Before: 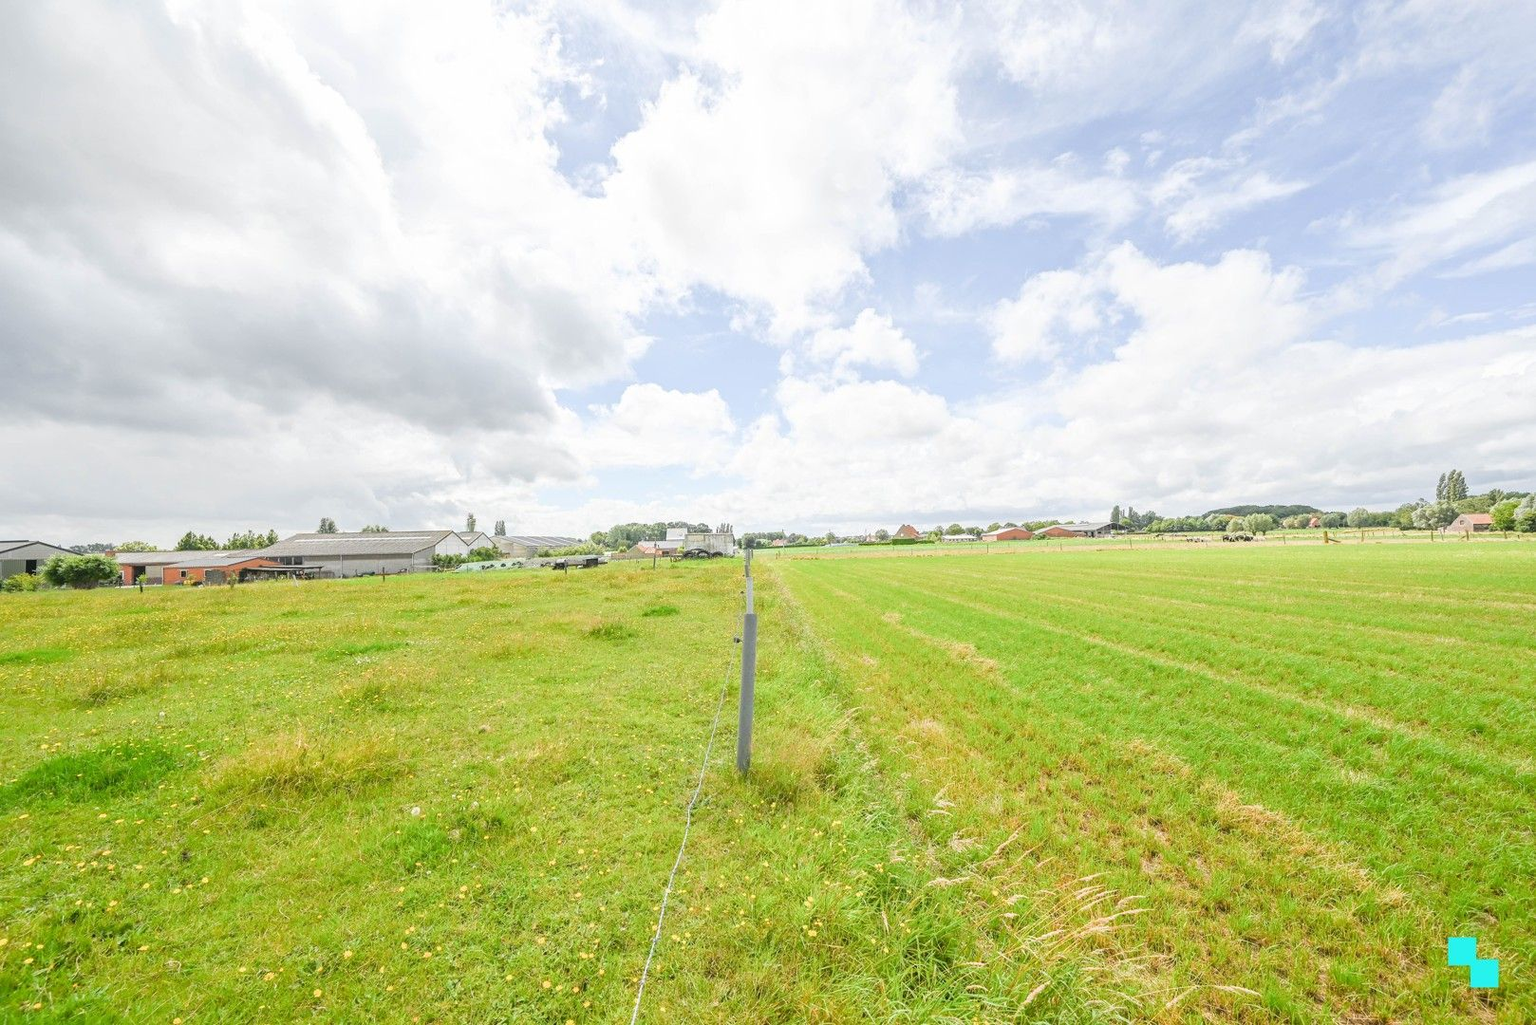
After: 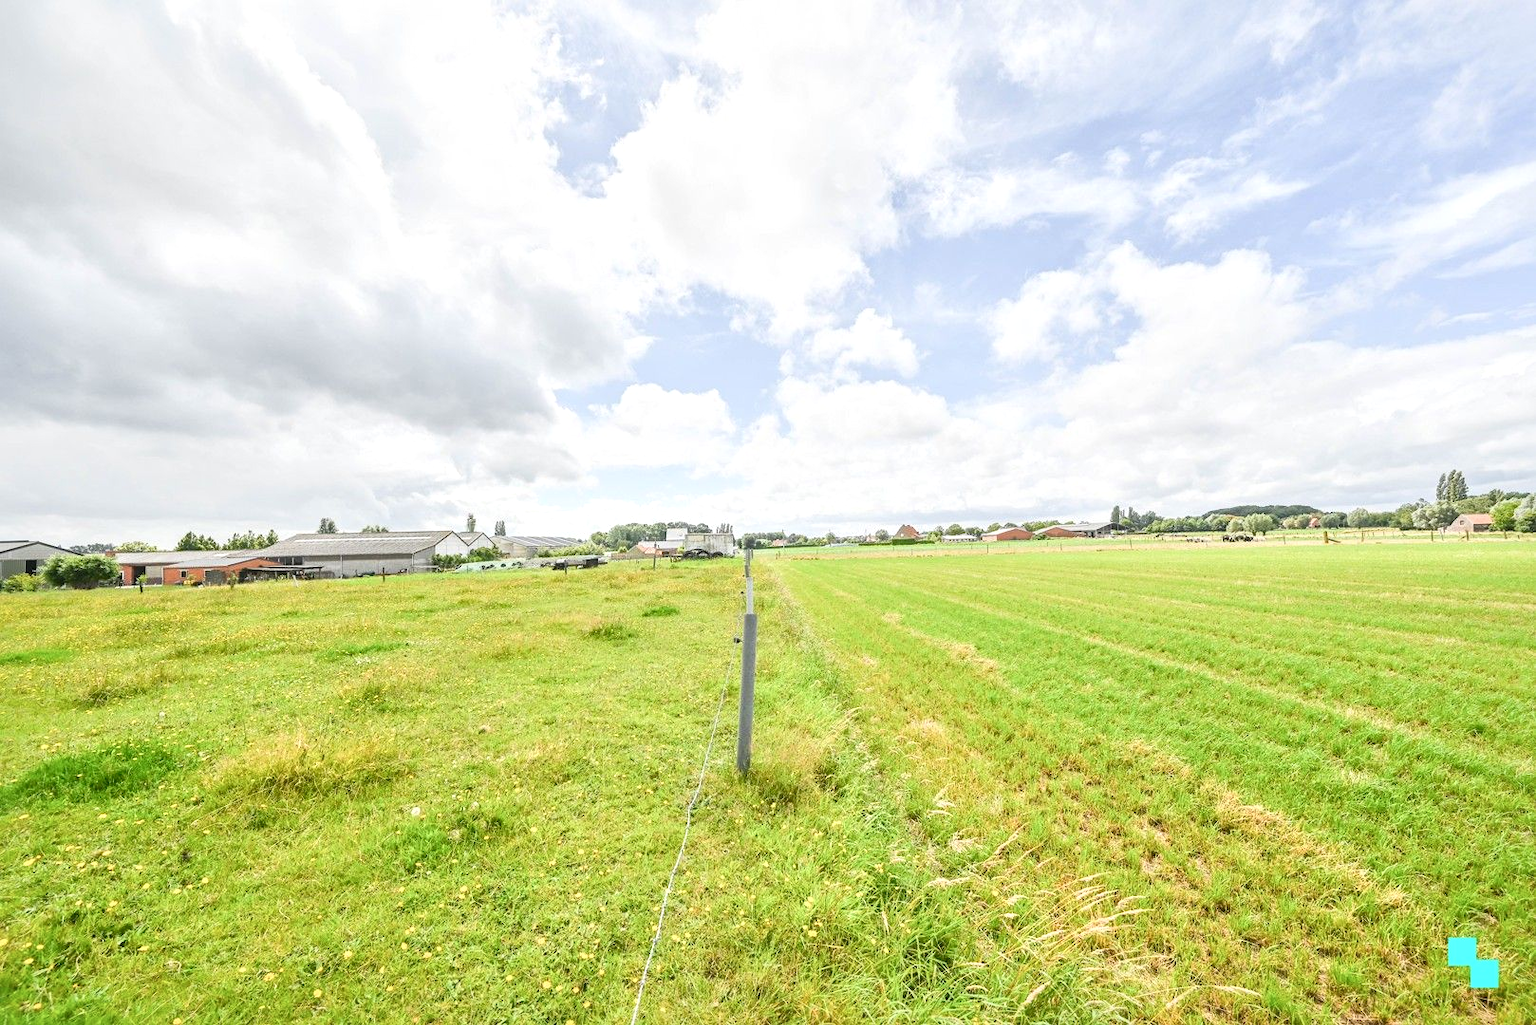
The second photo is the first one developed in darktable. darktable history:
local contrast: mode bilateral grid, contrast 51, coarseness 51, detail 150%, midtone range 0.2
tone curve: curves: ch0 [(0, 0.028) (0.138, 0.156) (0.468, 0.516) (0.754, 0.823) (1, 1)], color space Lab, independent channels, preserve colors none
